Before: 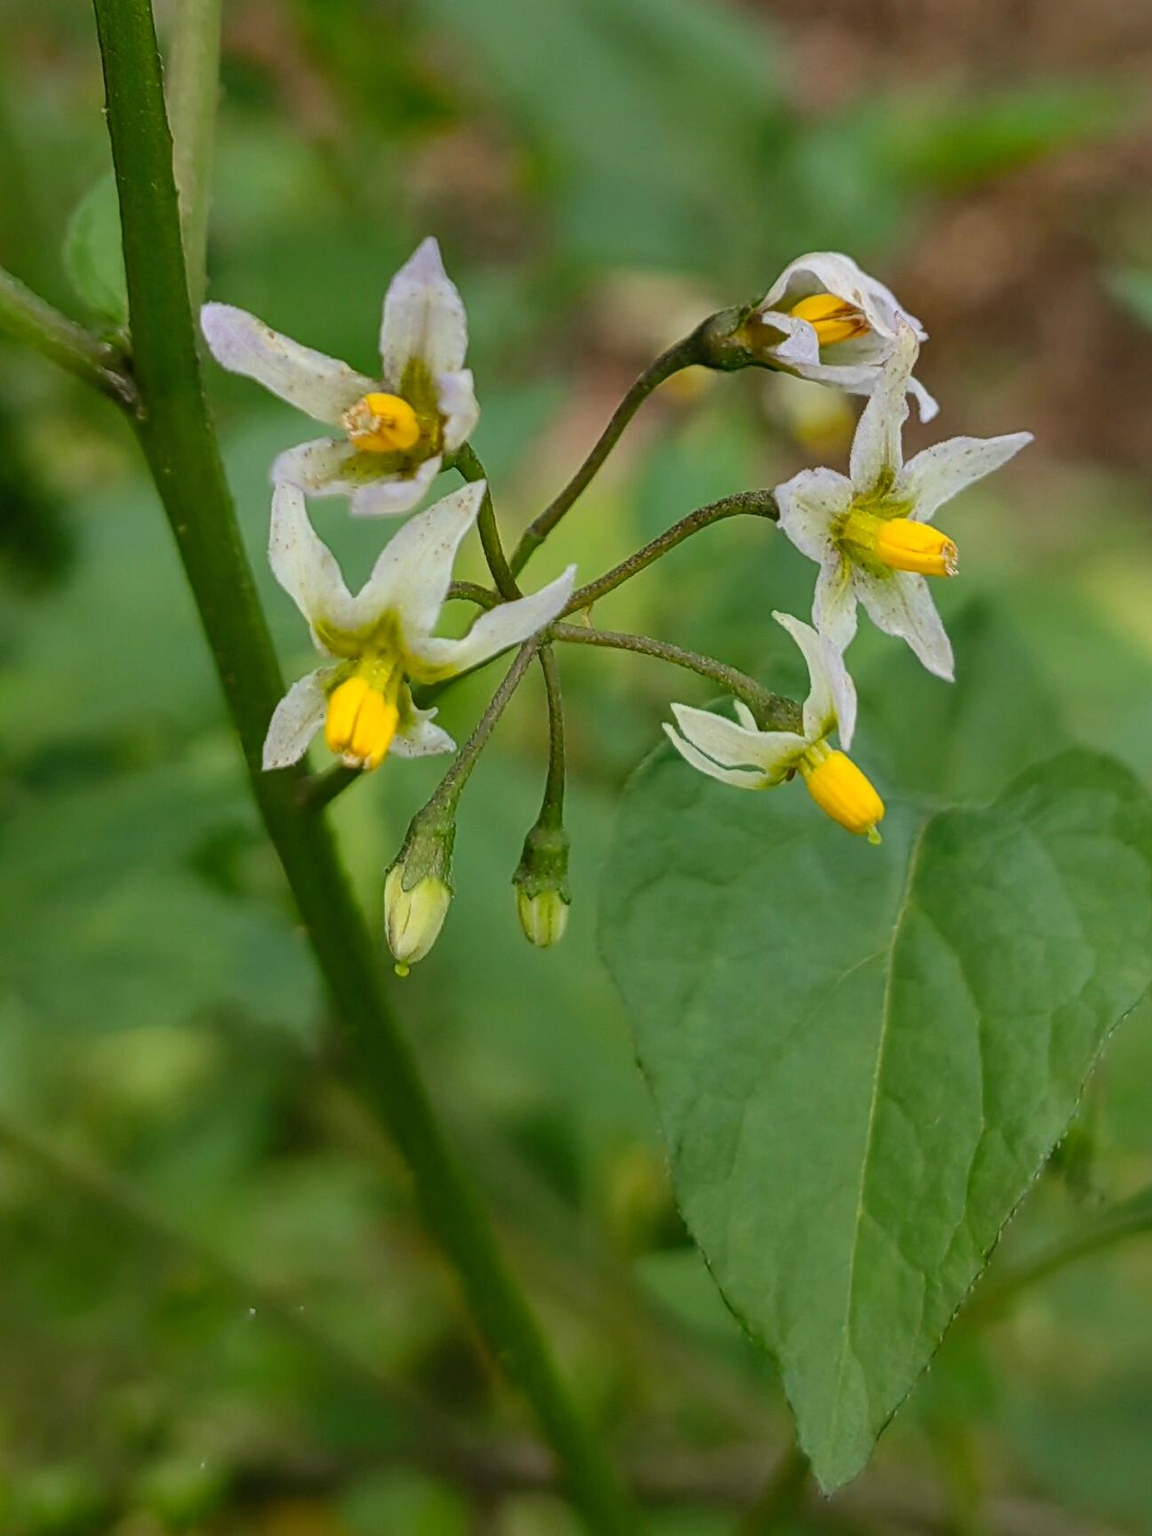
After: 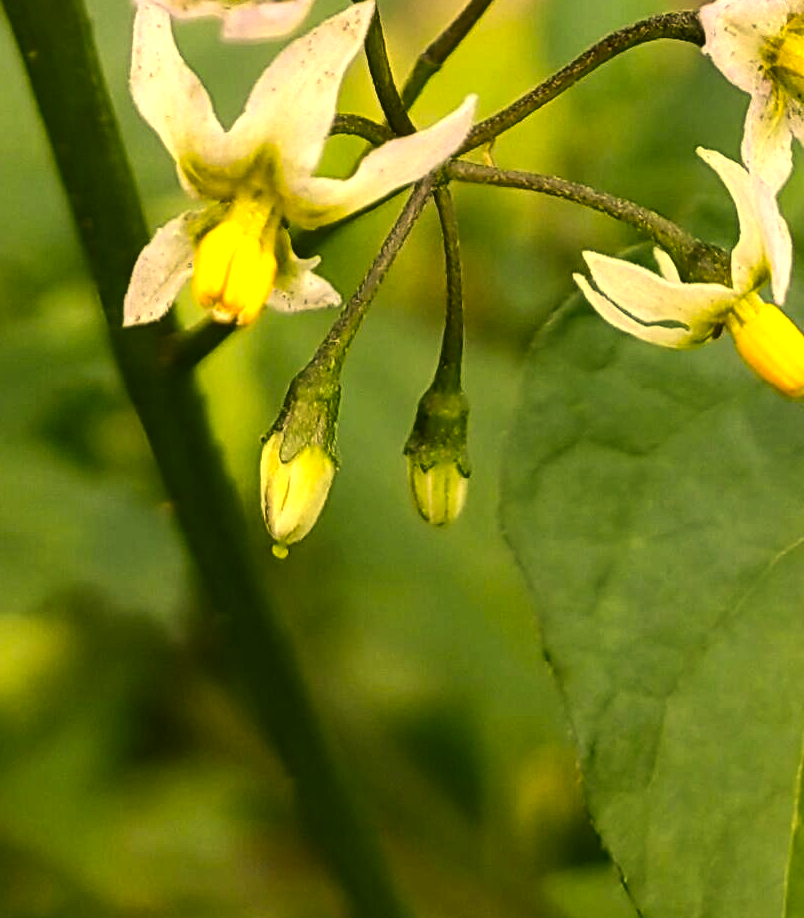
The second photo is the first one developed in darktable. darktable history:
color correction: highlights a* 15, highlights b* 31.55
tone equalizer: -8 EV -1.08 EV, -7 EV -1.01 EV, -6 EV -0.867 EV, -5 EV -0.578 EV, -3 EV 0.578 EV, -2 EV 0.867 EV, -1 EV 1.01 EV, +0 EV 1.08 EV, edges refinement/feathering 500, mask exposure compensation -1.57 EV, preserve details no
crop: left 13.312%, top 31.28%, right 24.627%, bottom 15.582%
